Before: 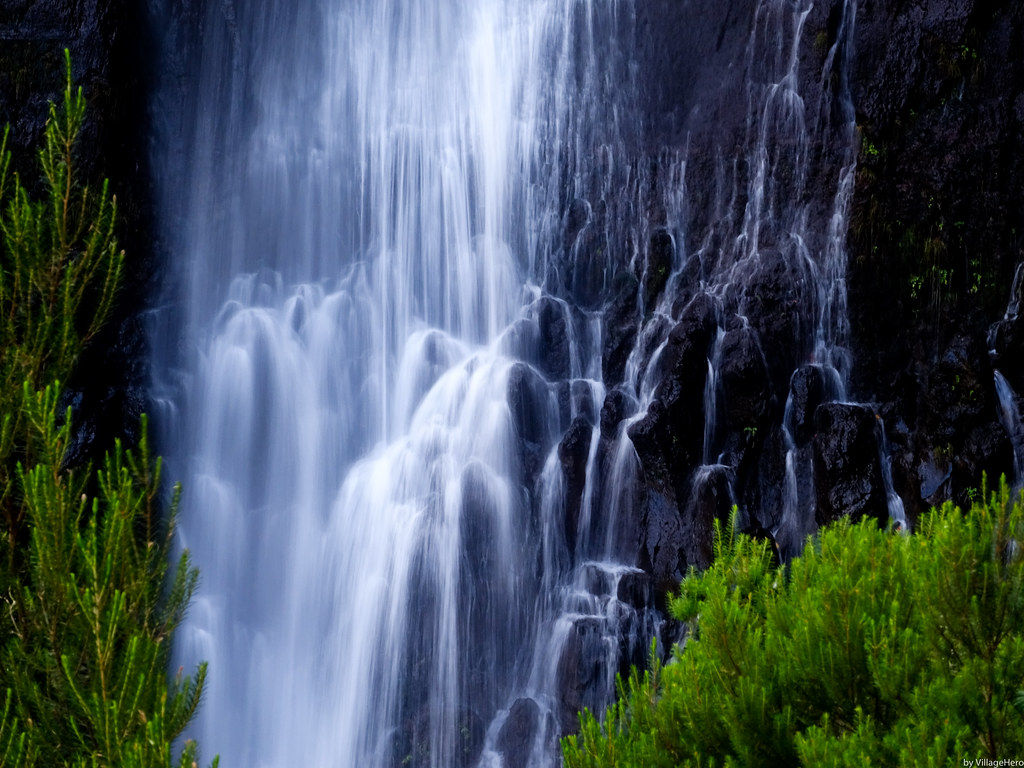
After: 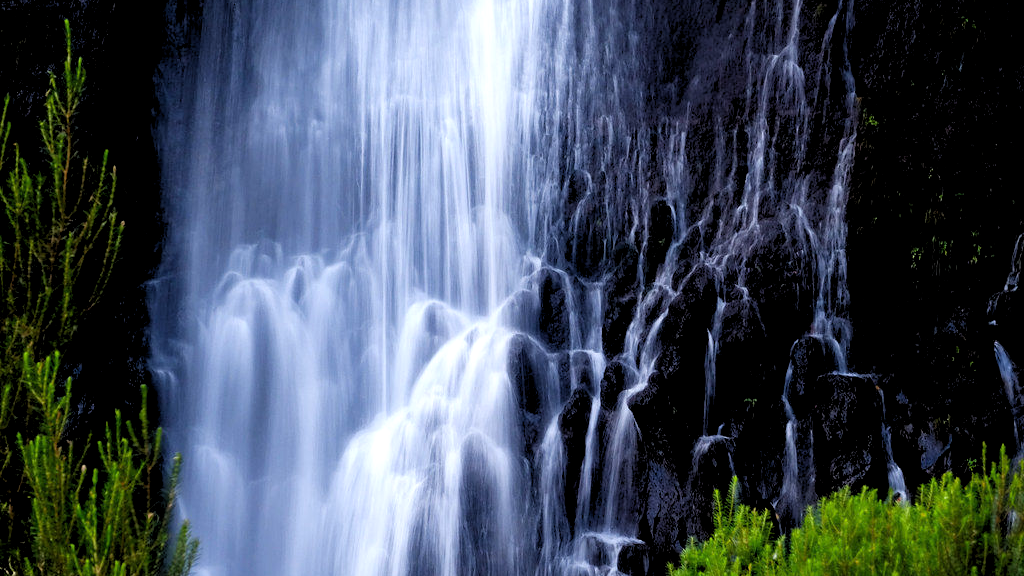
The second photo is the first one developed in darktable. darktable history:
rgb levels: levels [[0.01, 0.419, 0.839], [0, 0.5, 1], [0, 0.5, 1]]
crop: top 3.857%, bottom 21.132%
